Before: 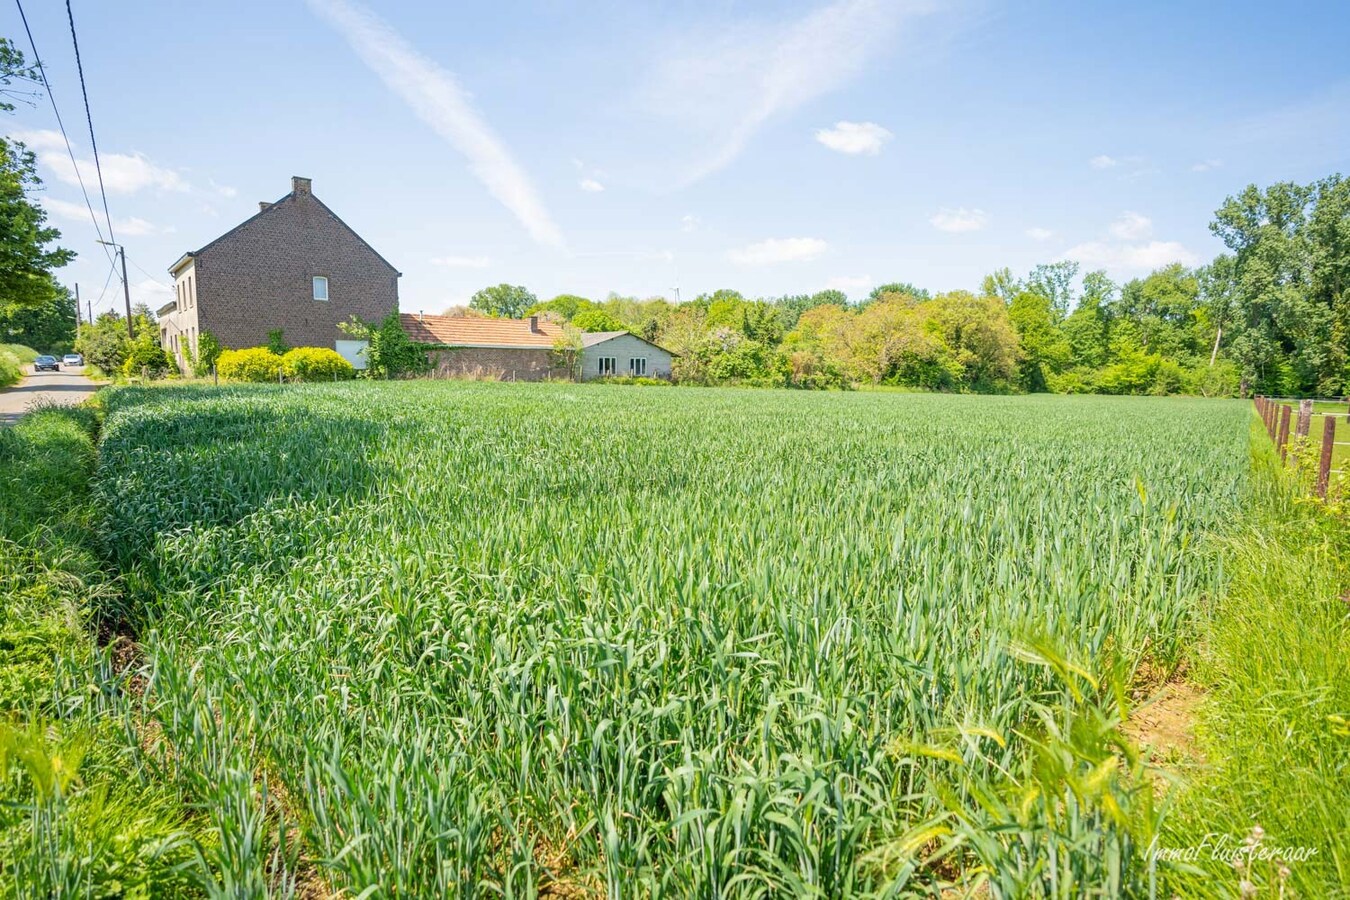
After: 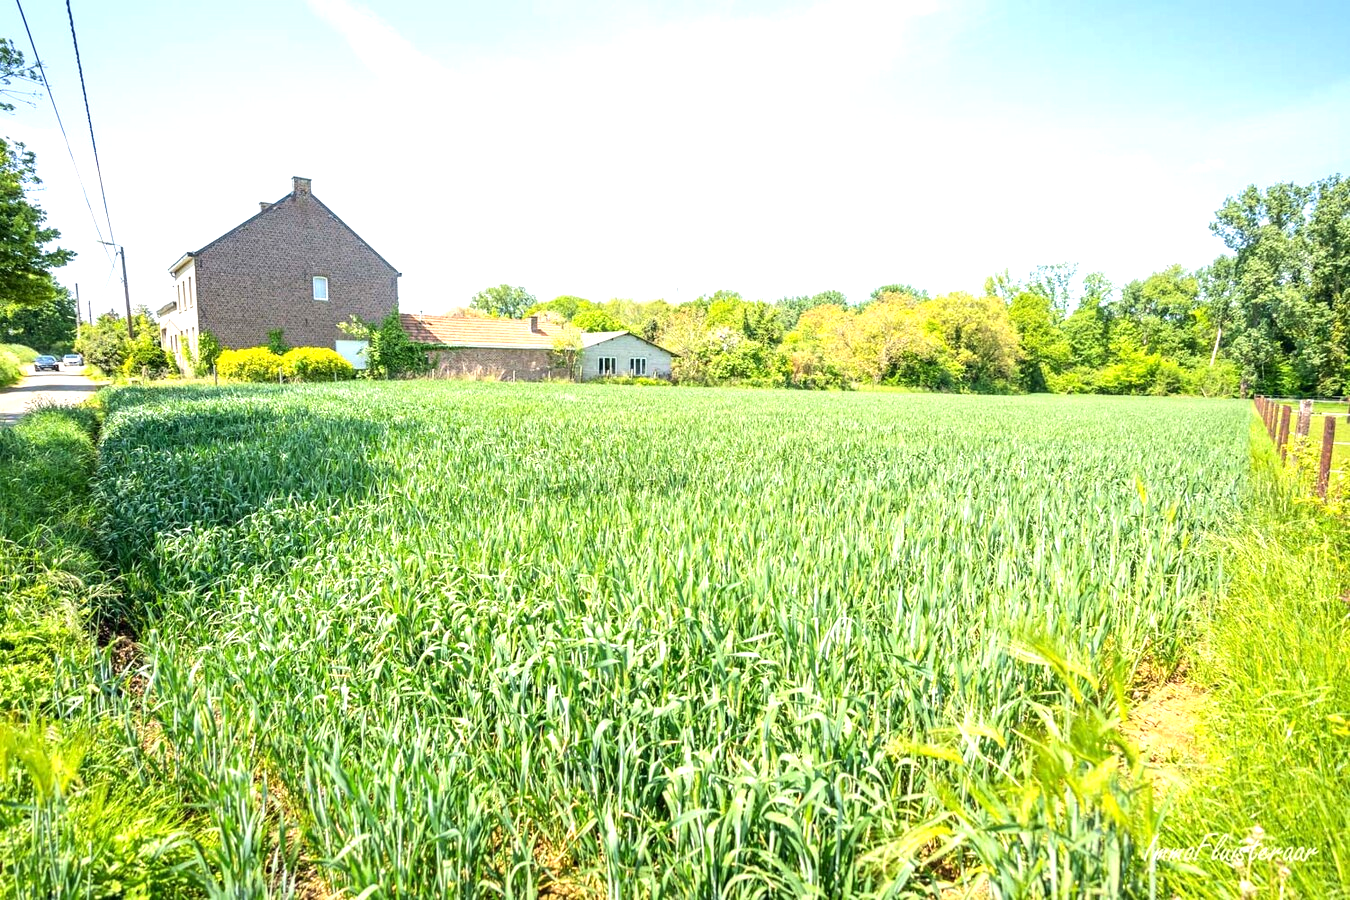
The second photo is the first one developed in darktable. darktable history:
tone equalizer: -8 EV -0.417 EV, -7 EV -0.389 EV, -6 EV -0.333 EV, -5 EV -0.222 EV, -3 EV 0.222 EV, -2 EV 0.333 EV, -1 EV 0.389 EV, +0 EV 0.417 EV, edges refinement/feathering 500, mask exposure compensation -1.57 EV, preserve details no
exposure: black level correction 0.001, exposure 0.5 EV, compensate exposure bias true, compensate highlight preservation false
